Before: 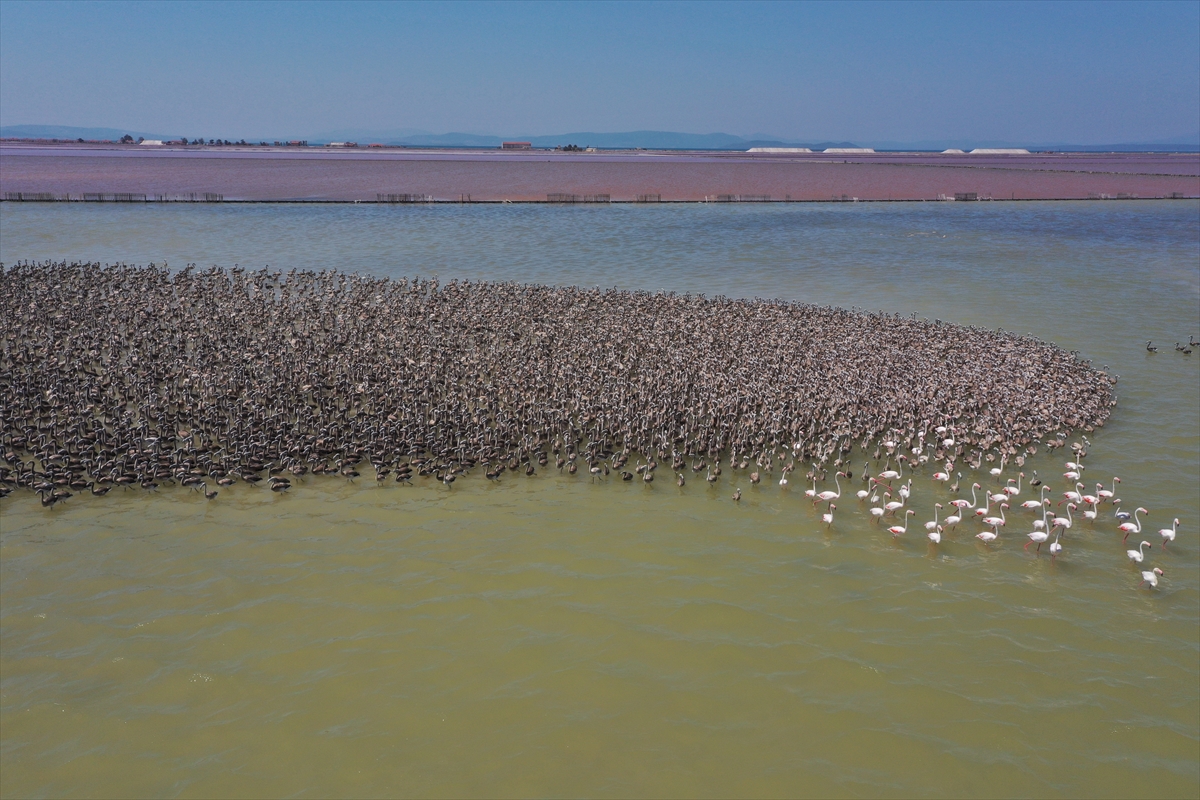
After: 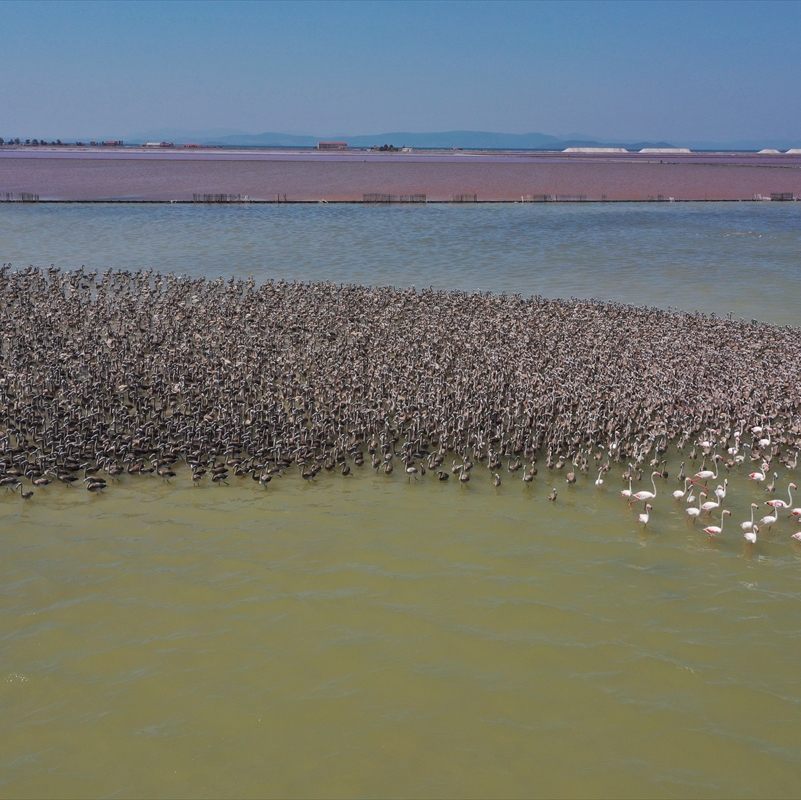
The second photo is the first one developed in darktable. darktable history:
crop and rotate: left 15.369%, right 17.869%
